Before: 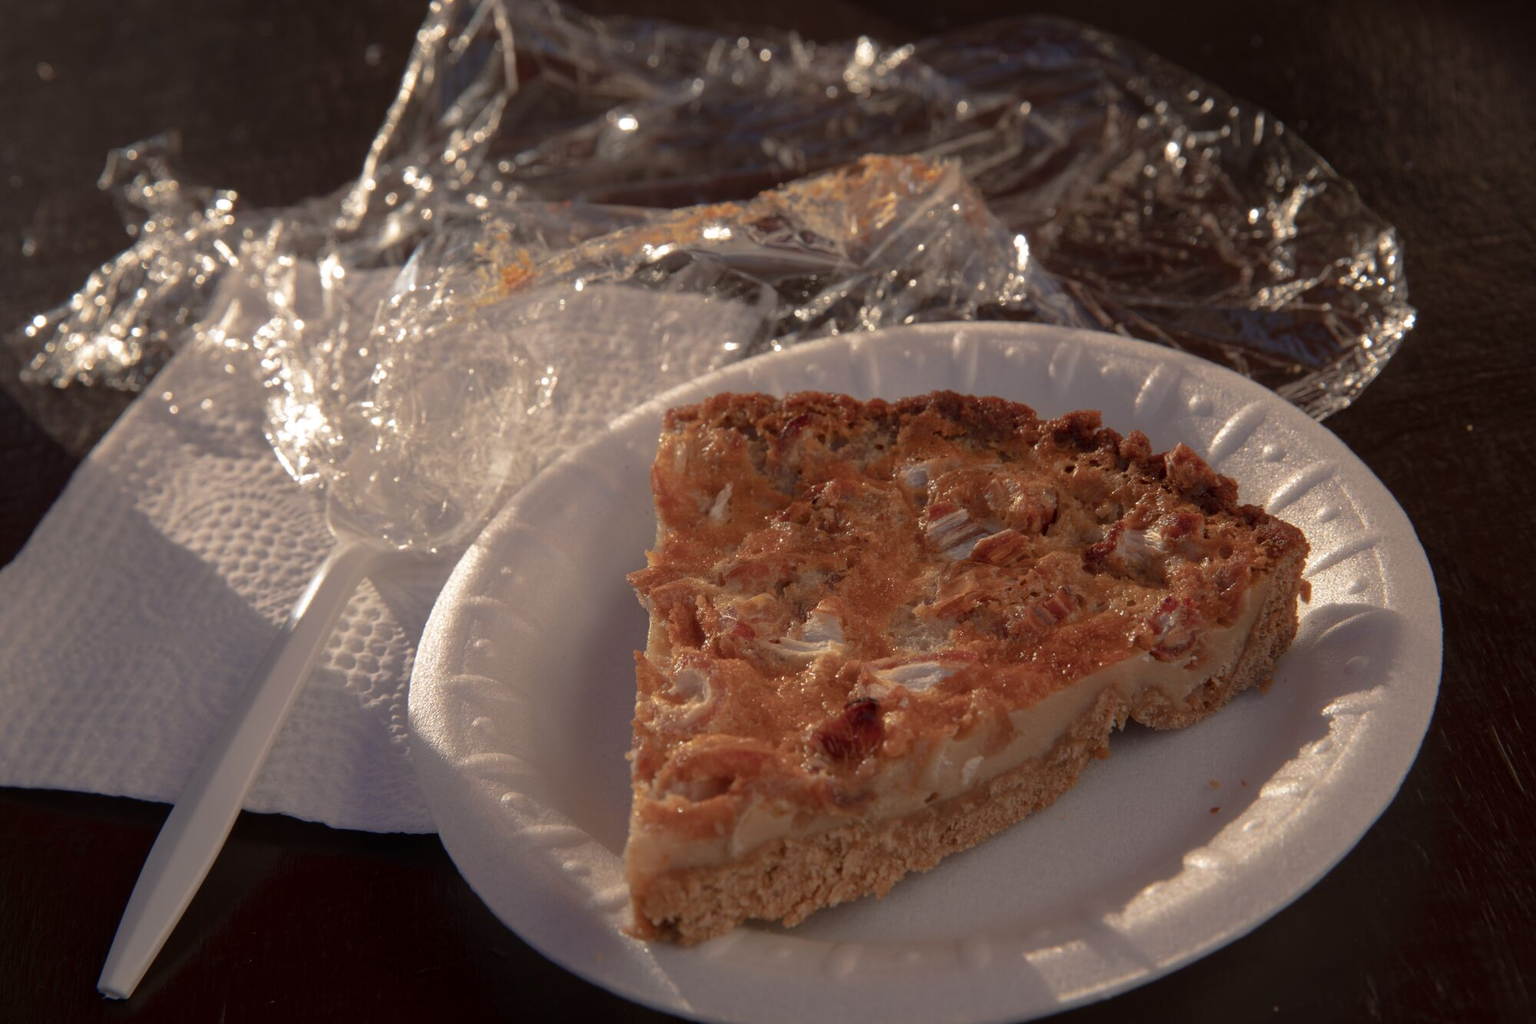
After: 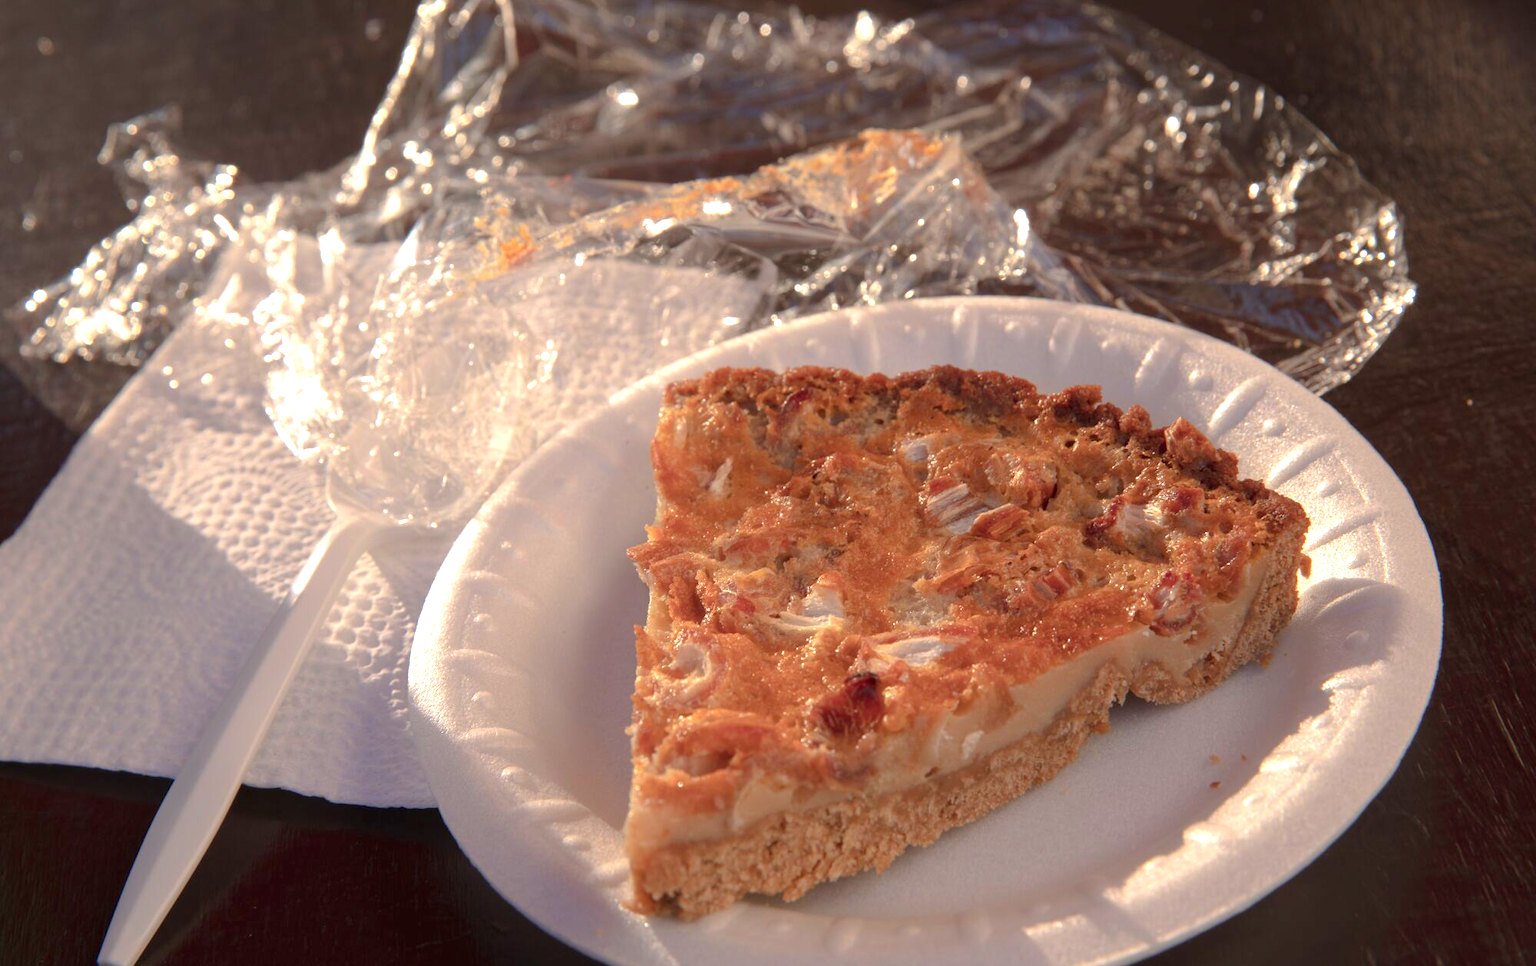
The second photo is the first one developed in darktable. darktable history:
crop and rotate: top 2.479%, bottom 3.018%
contrast brightness saturation: contrast 0.03, brightness 0.06, saturation 0.13
exposure: black level correction 0, exposure 0.95 EV, compensate exposure bias true, compensate highlight preservation false
